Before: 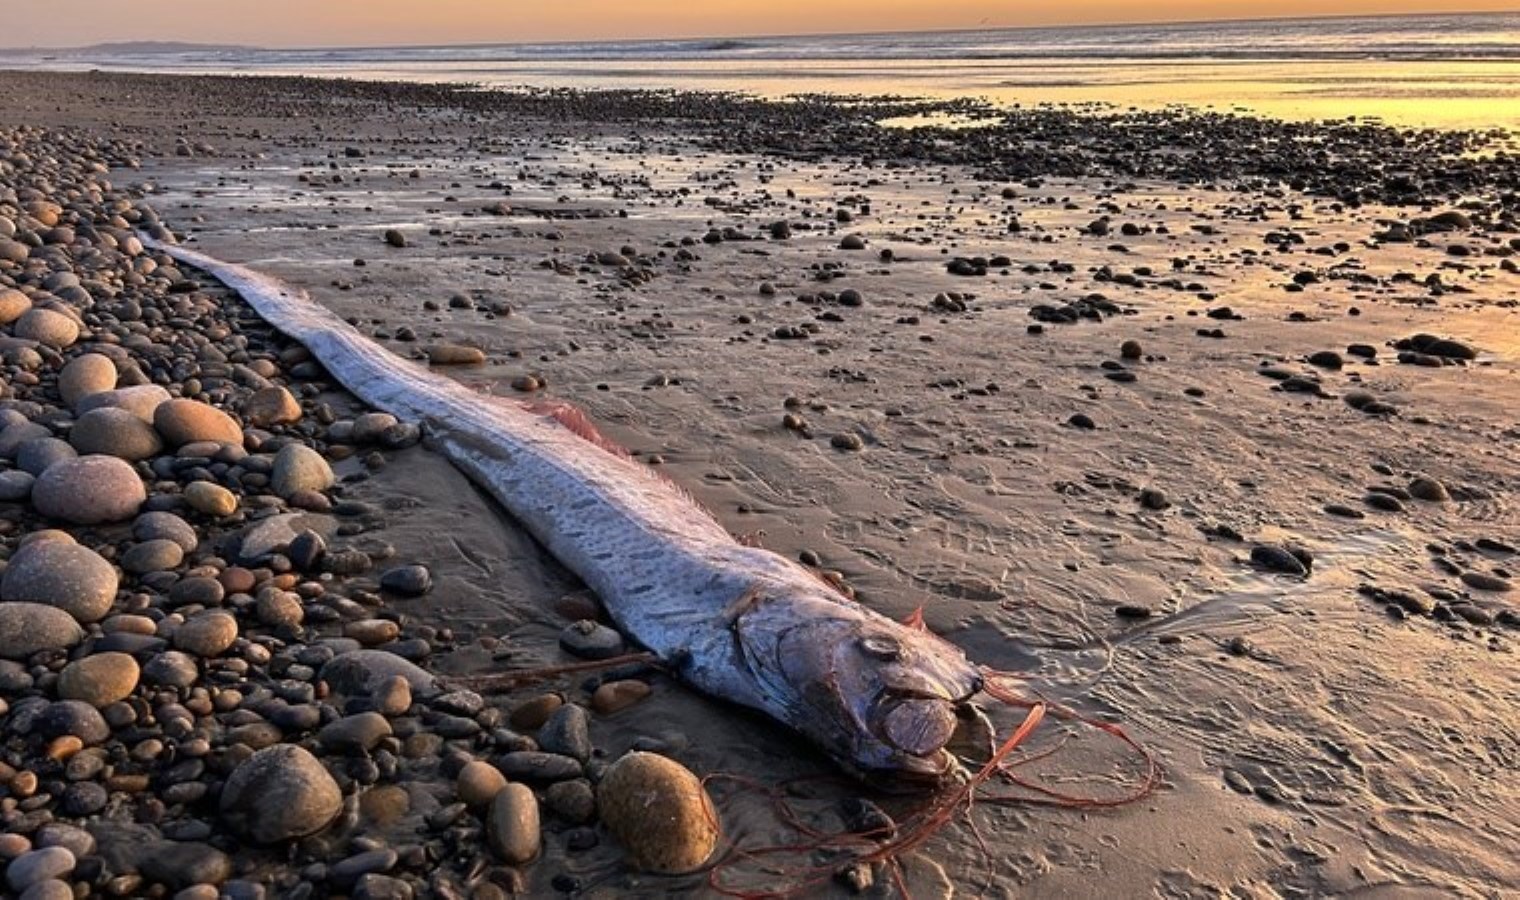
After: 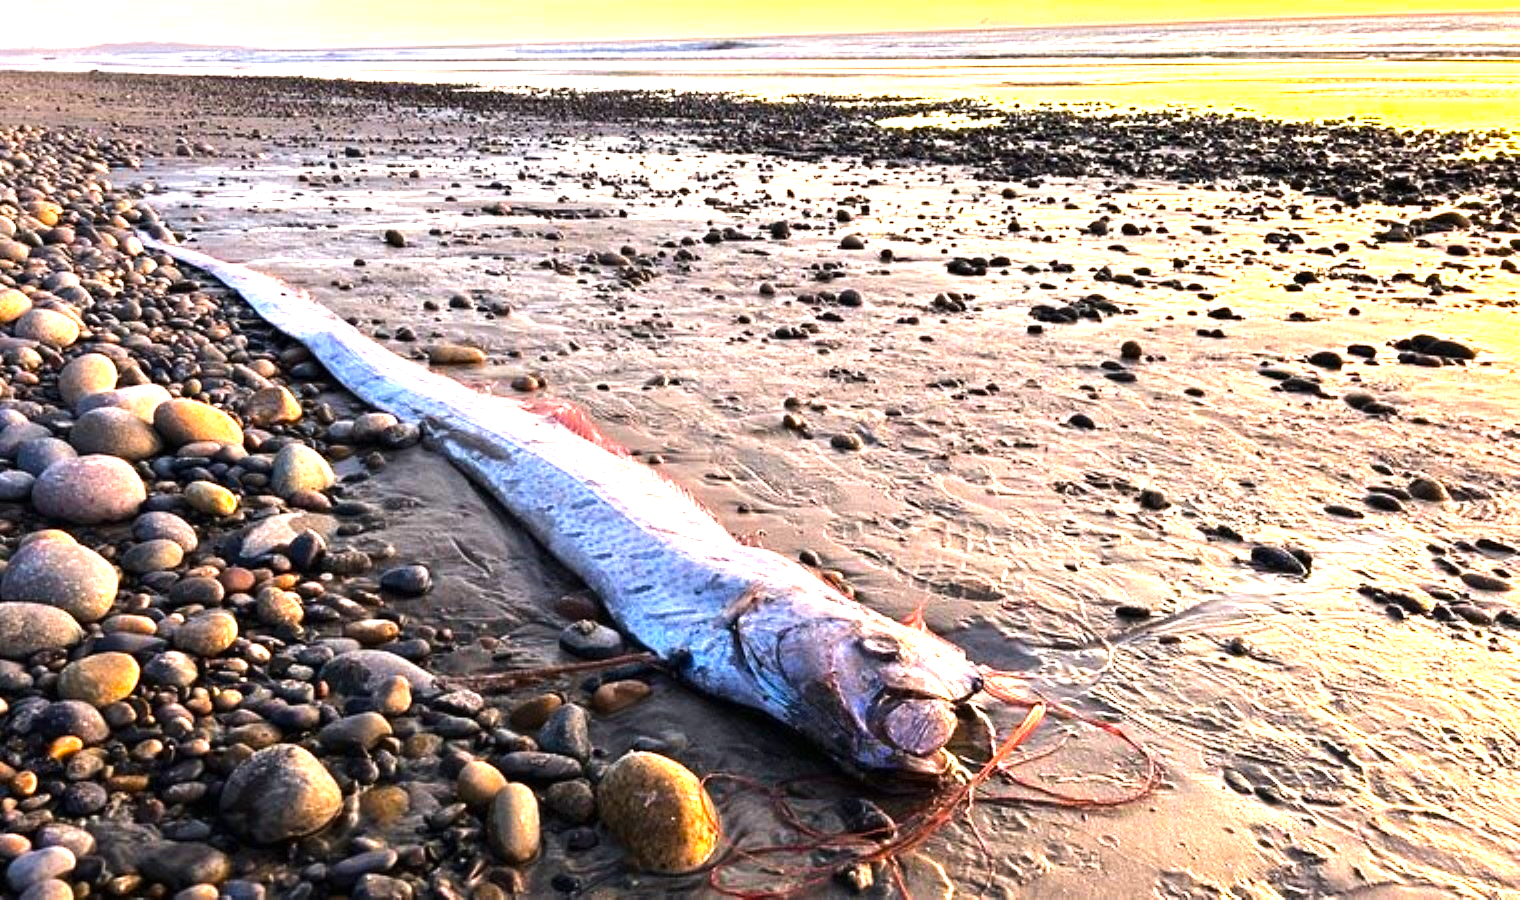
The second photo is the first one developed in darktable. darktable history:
exposure: black level correction 0, exposure 1.125 EV, compensate exposure bias true, compensate highlight preservation false
tone equalizer: -8 EV -0.75 EV, -7 EV -0.7 EV, -6 EV -0.6 EV, -5 EV -0.4 EV, -3 EV 0.4 EV, -2 EV 0.6 EV, -1 EV 0.7 EV, +0 EV 0.75 EV, edges refinement/feathering 500, mask exposure compensation -1.57 EV, preserve details no
color balance rgb: perceptual saturation grading › global saturation 30%, global vibrance 20%
